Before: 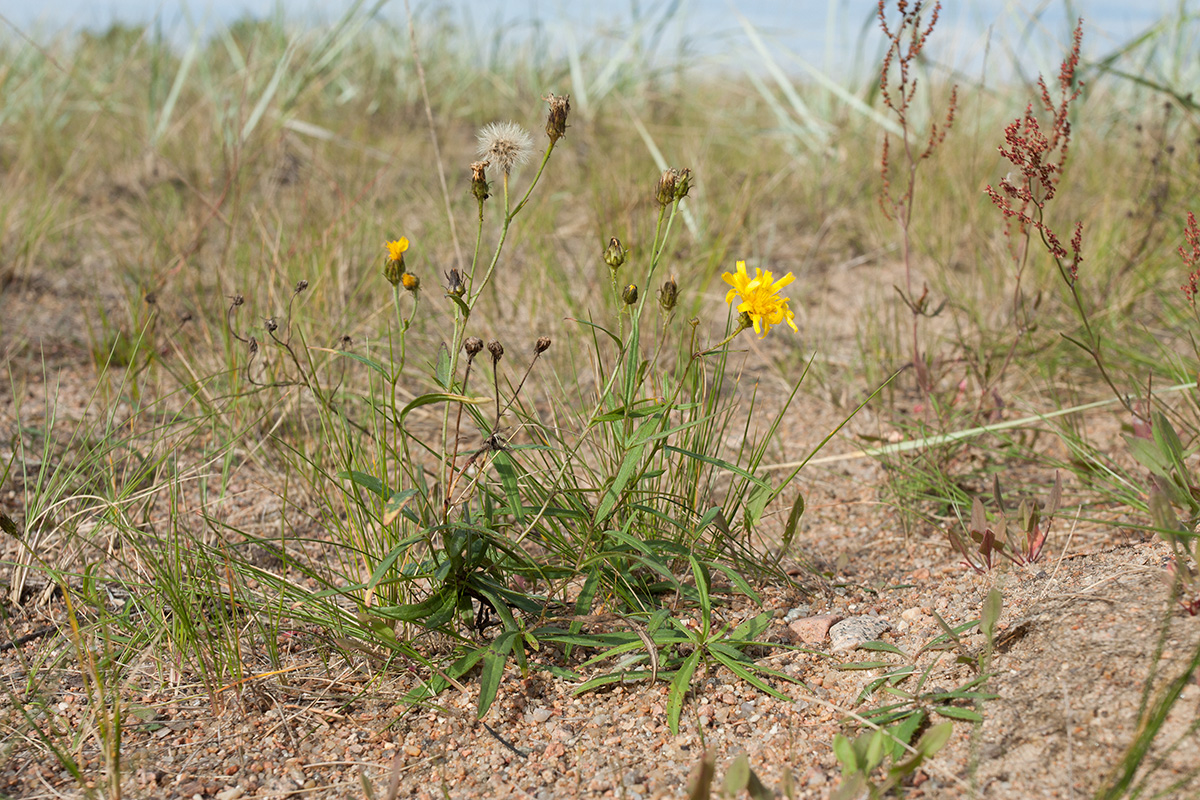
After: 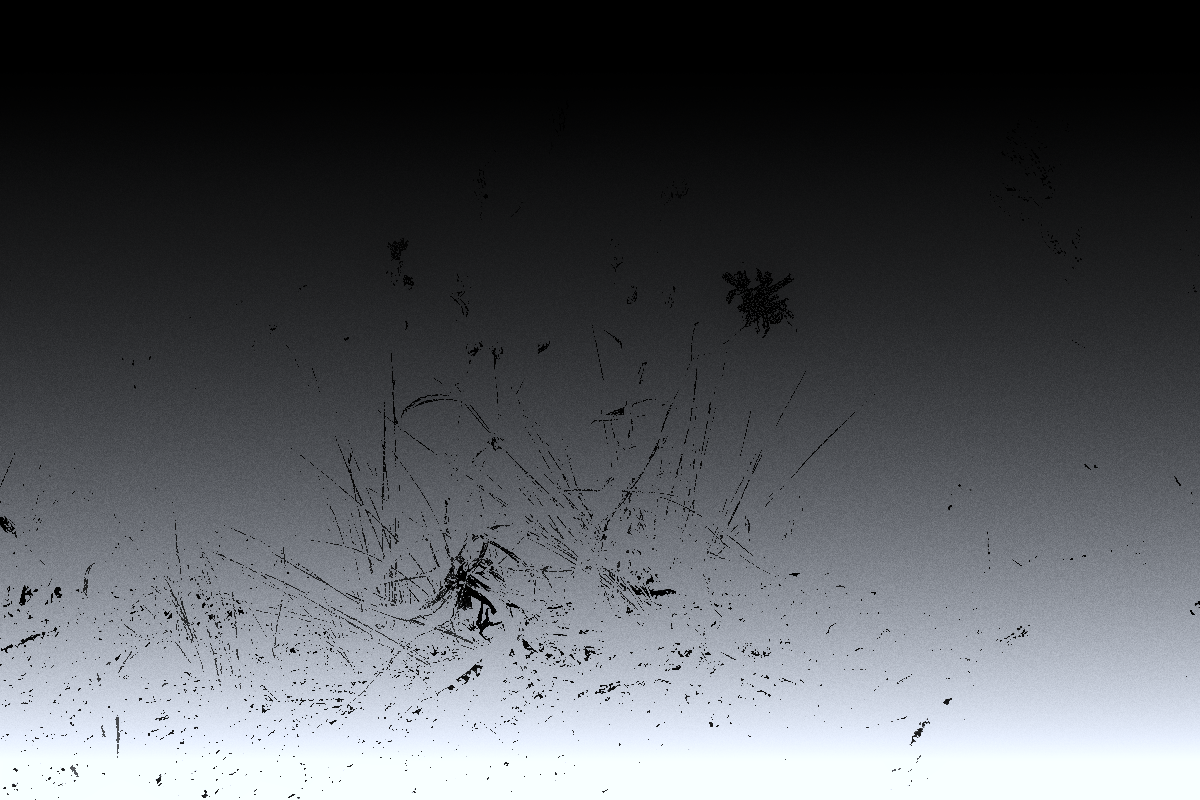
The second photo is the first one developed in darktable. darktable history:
monochrome: a 1.94, b -0.638
color correction "1": highlights a* -0.772, highlights b* -8.92
graduated density: density -3.9 EV
grain: on, module defaults
exposure: black level correction 0.1, exposure 3 EV
levels: mode automatic, black 8.58%, gray 59.42%, levels [0, 0.445, 1]
tone curve: color space Lab, linked channels
white balance: red 8, blue 8
highlight reconstruction: method clip highlights, clipping threshold 0
contrast brightness saturation: contrast -0.99, brightness -0.17, saturation 0.75 | blend: blend mode normal, opacity 100%; mask: uniform (no mask)
